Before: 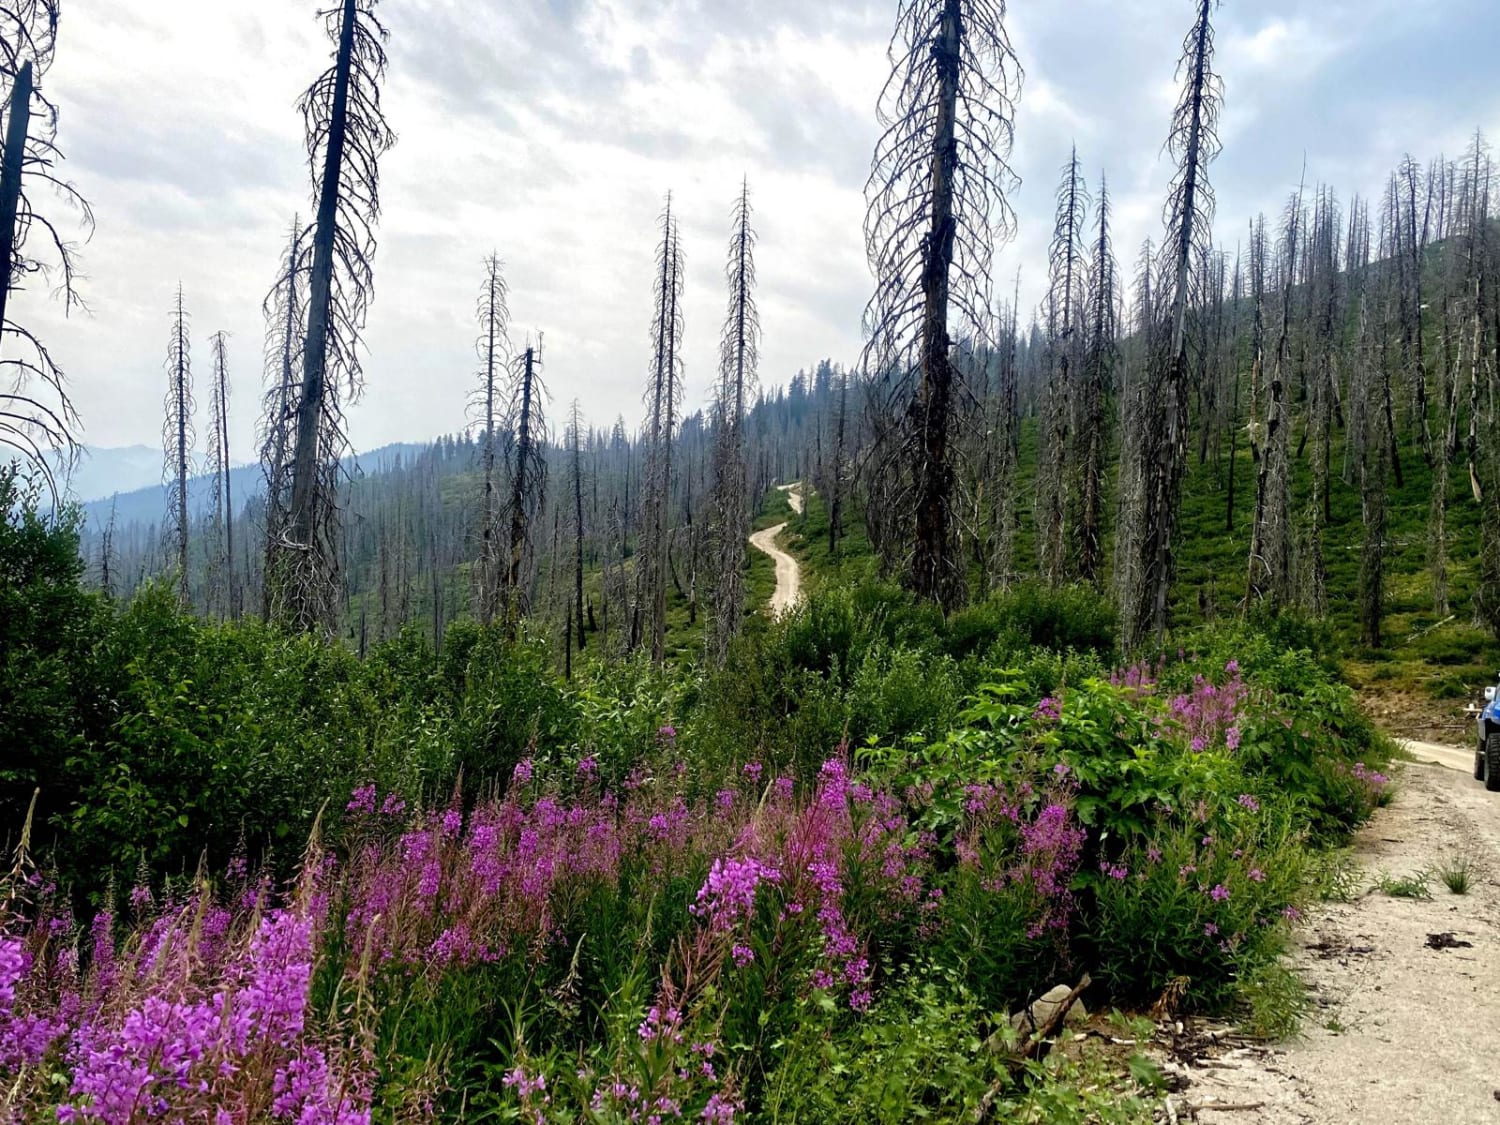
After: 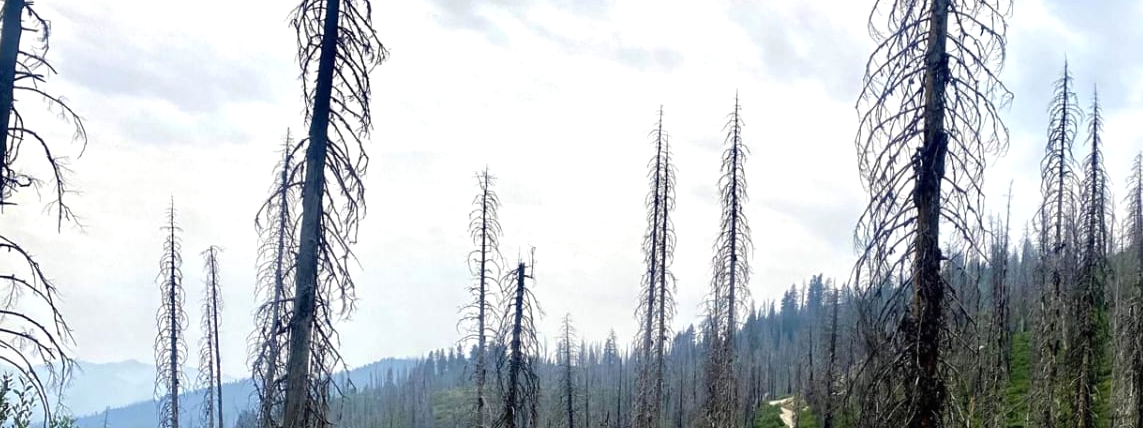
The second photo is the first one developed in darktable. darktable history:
crop: left 0.579%, top 7.627%, right 23.167%, bottom 54.275%
exposure: black level correction 0, exposure 0.2 EV, compensate exposure bias true, compensate highlight preservation false
